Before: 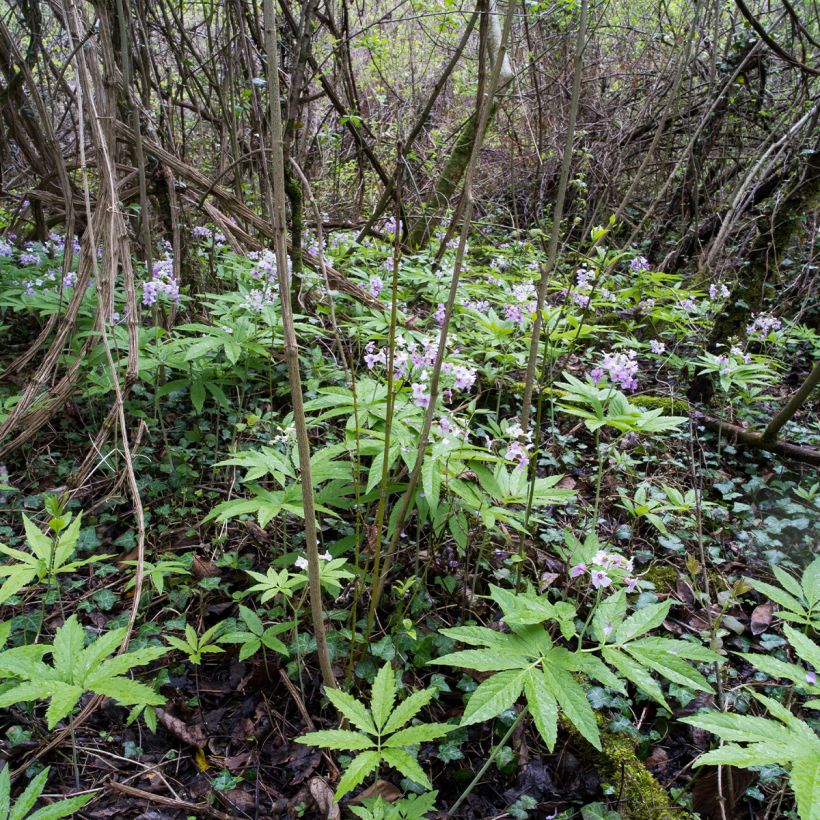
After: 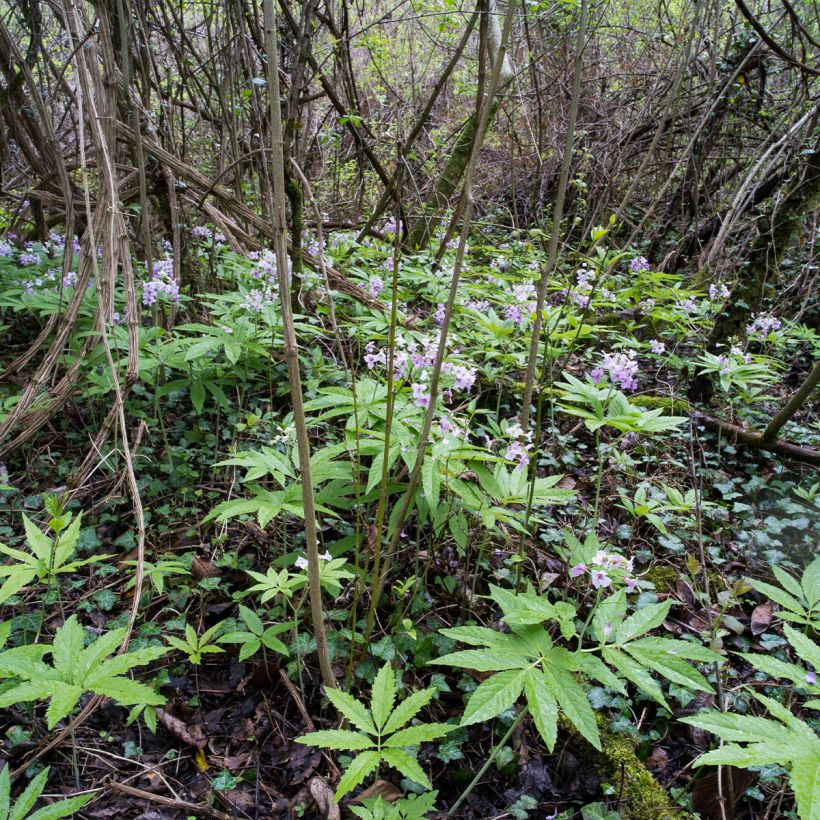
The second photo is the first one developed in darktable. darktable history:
shadows and highlights: shadows 43.68, white point adjustment -1.44, soften with gaussian
